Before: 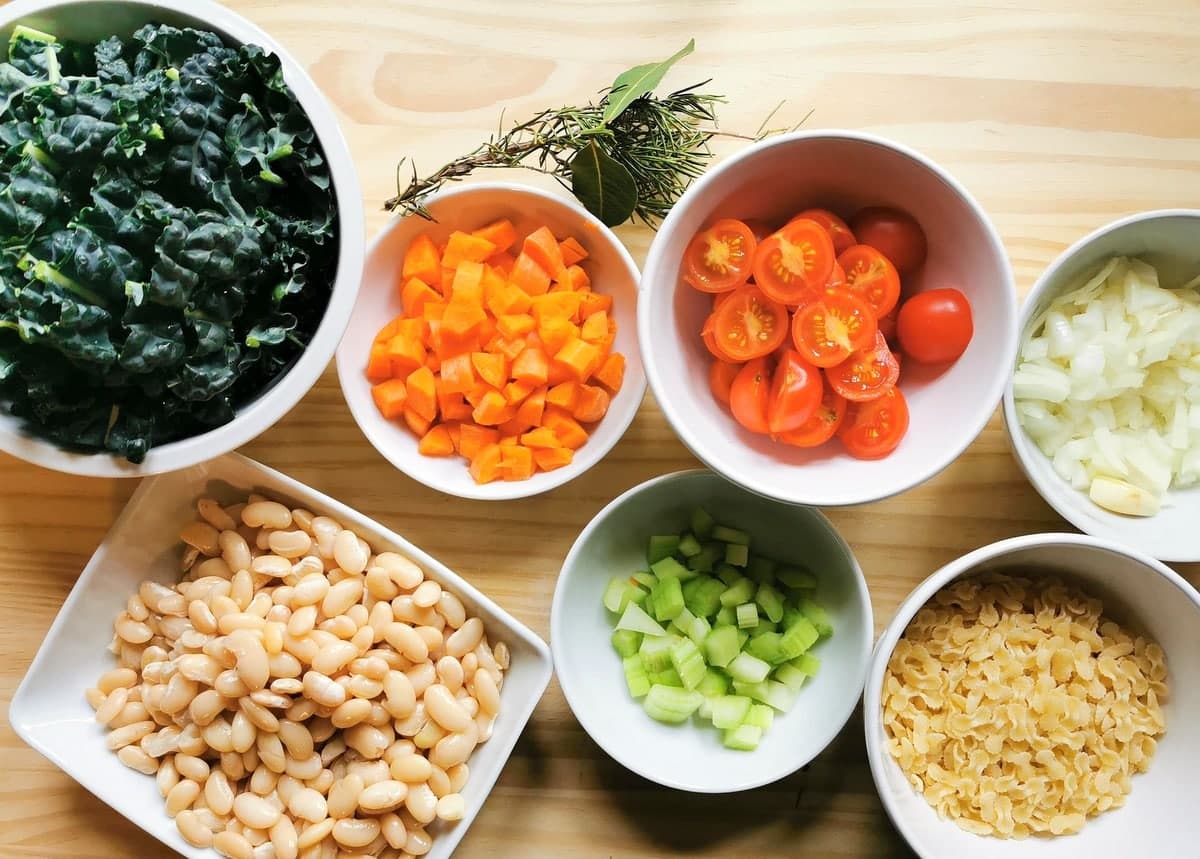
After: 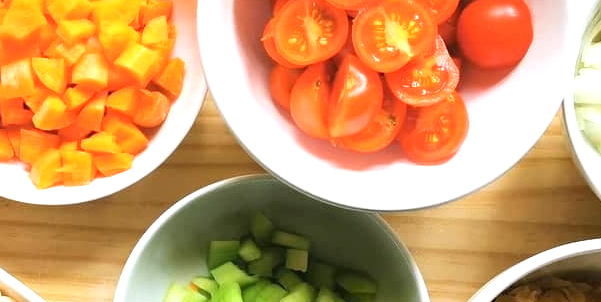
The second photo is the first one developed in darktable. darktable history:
exposure: exposure 0.751 EV, compensate highlight preservation false
crop: left 36.674%, top 34.457%, right 13.185%, bottom 30.355%
